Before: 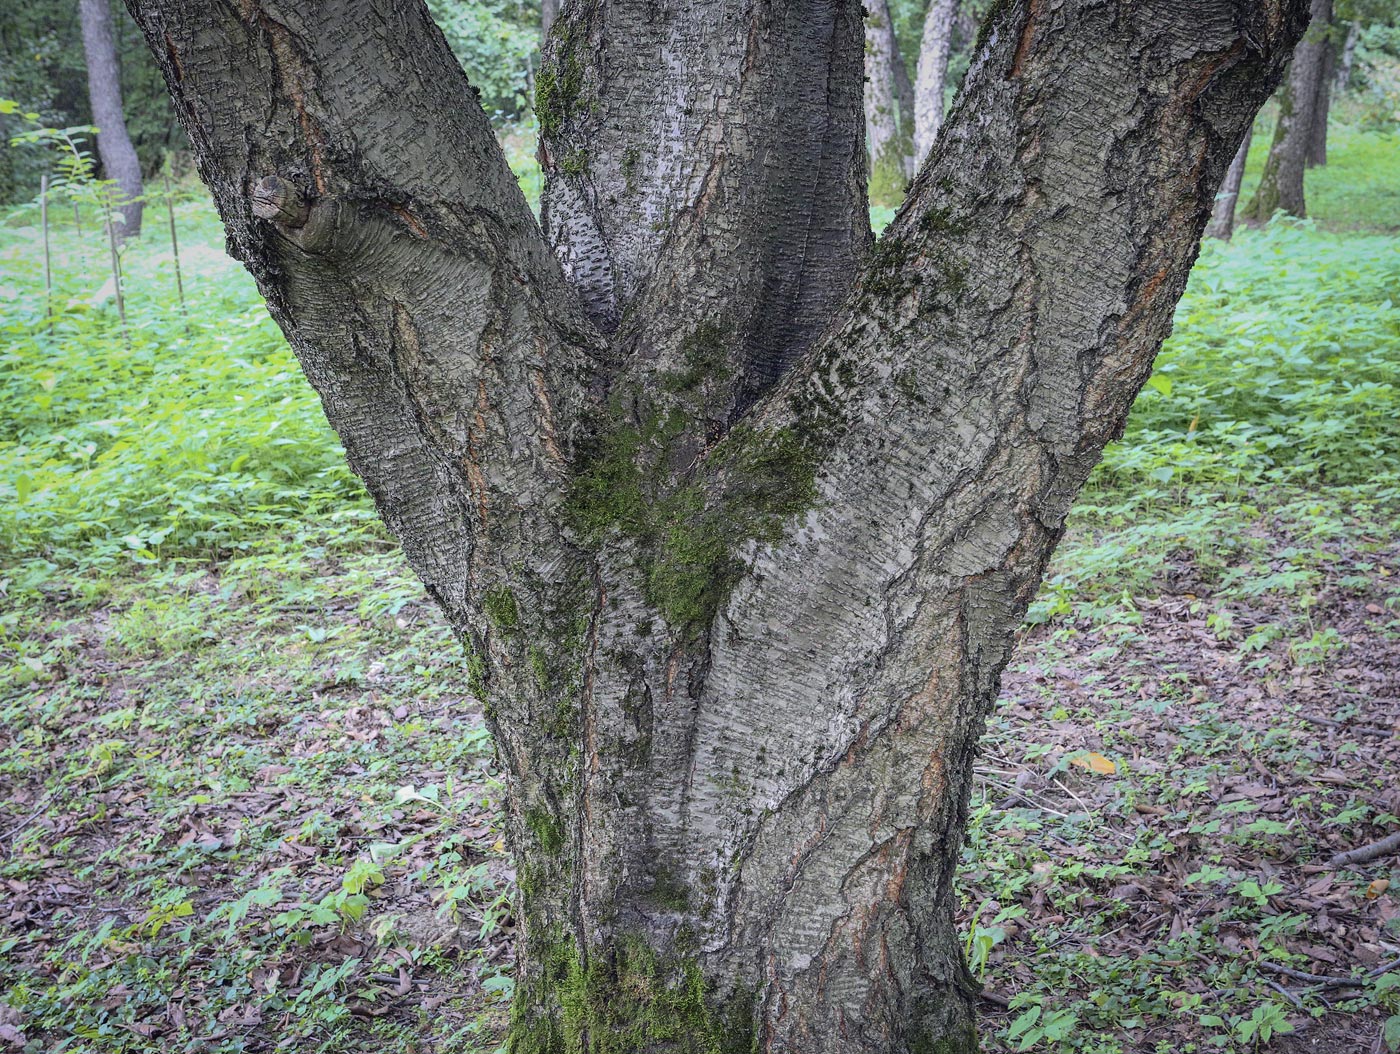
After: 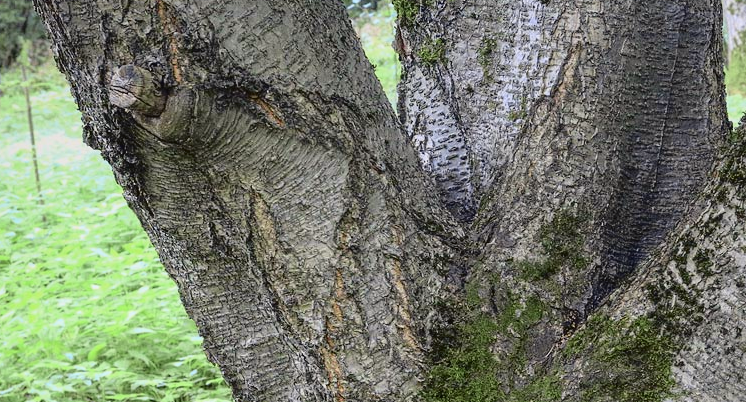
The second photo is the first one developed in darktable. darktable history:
color zones: curves: ch2 [(0, 0.5) (0.084, 0.497) (0.323, 0.335) (0.4, 0.497) (1, 0.5)], mix -123.22%
crop: left 10.233%, top 10.572%, right 36.422%, bottom 51.223%
tone curve: curves: ch0 [(0, 0.021) (0.049, 0.044) (0.152, 0.14) (0.328, 0.377) (0.473, 0.543) (0.663, 0.734) (0.84, 0.899) (1, 0.969)]; ch1 [(0, 0) (0.302, 0.331) (0.427, 0.433) (0.472, 0.47) (0.502, 0.503) (0.527, 0.524) (0.564, 0.591) (0.602, 0.632) (0.677, 0.701) (0.859, 0.885) (1, 1)]; ch2 [(0, 0) (0.33, 0.301) (0.447, 0.44) (0.487, 0.496) (0.502, 0.516) (0.535, 0.563) (0.565, 0.6) (0.618, 0.629) (1, 1)], color space Lab, independent channels, preserve colors none
tone equalizer: on, module defaults
